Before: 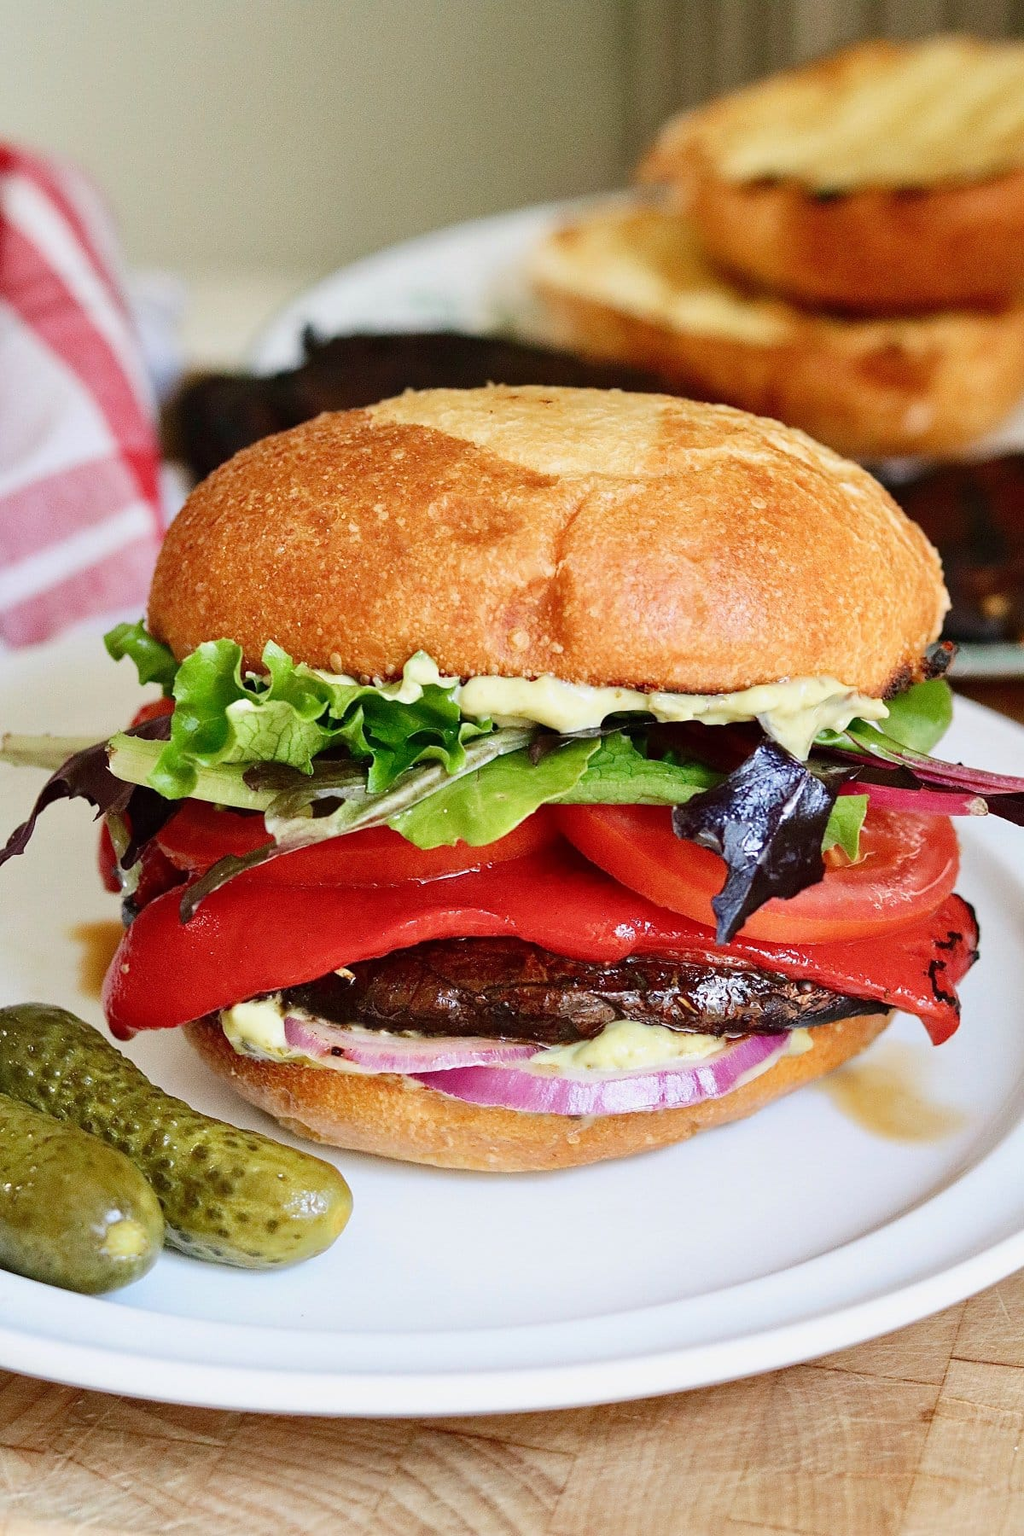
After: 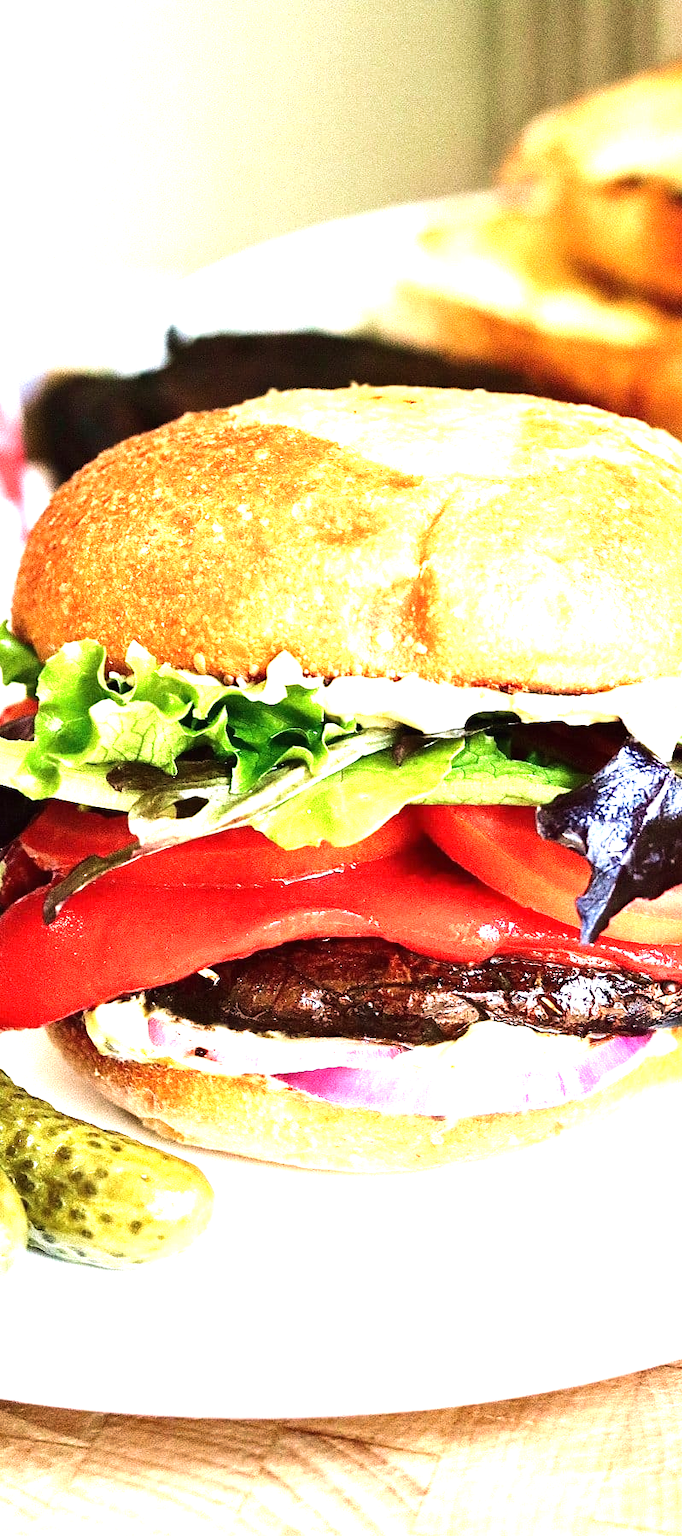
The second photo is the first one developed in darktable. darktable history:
velvia: on, module defaults
crop and rotate: left 13.338%, right 20.003%
tone equalizer: -8 EV -0.779 EV, -7 EV -0.69 EV, -6 EV -0.563 EV, -5 EV -0.388 EV, -3 EV 0.39 EV, -2 EV 0.6 EV, -1 EV 0.691 EV, +0 EV 0.766 EV, edges refinement/feathering 500, mask exposure compensation -1.57 EV, preserve details no
exposure: black level correction 0, exposure 1.104 EV, compensate highlight preservation false
